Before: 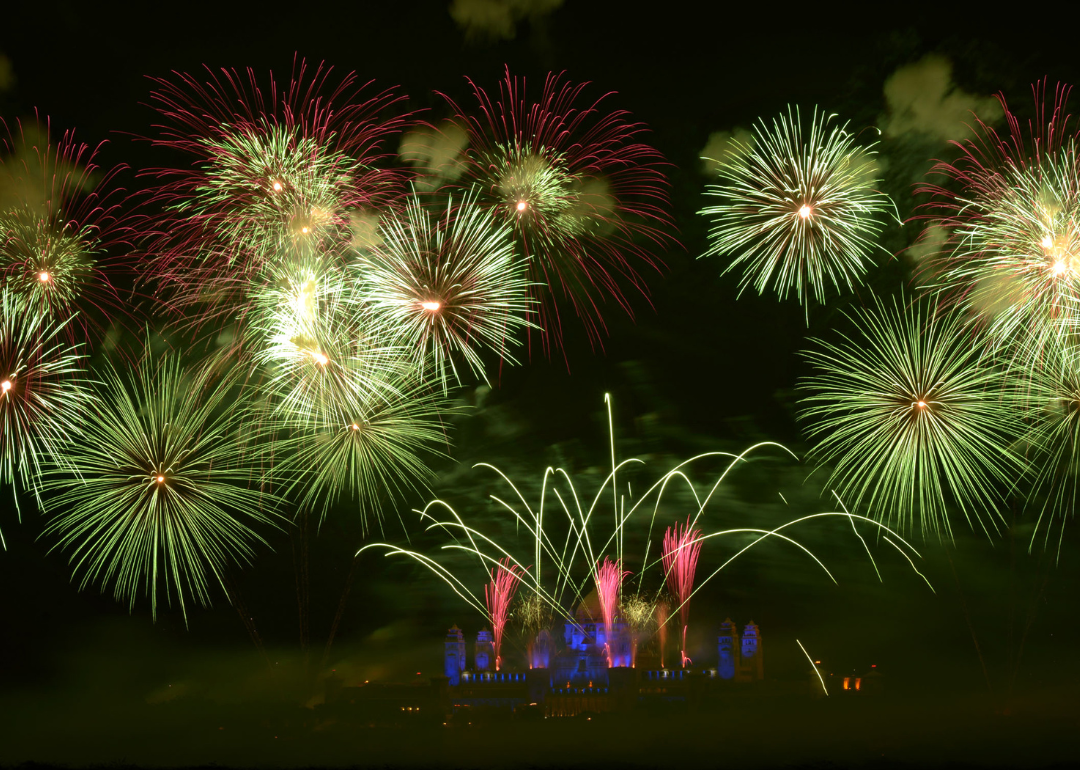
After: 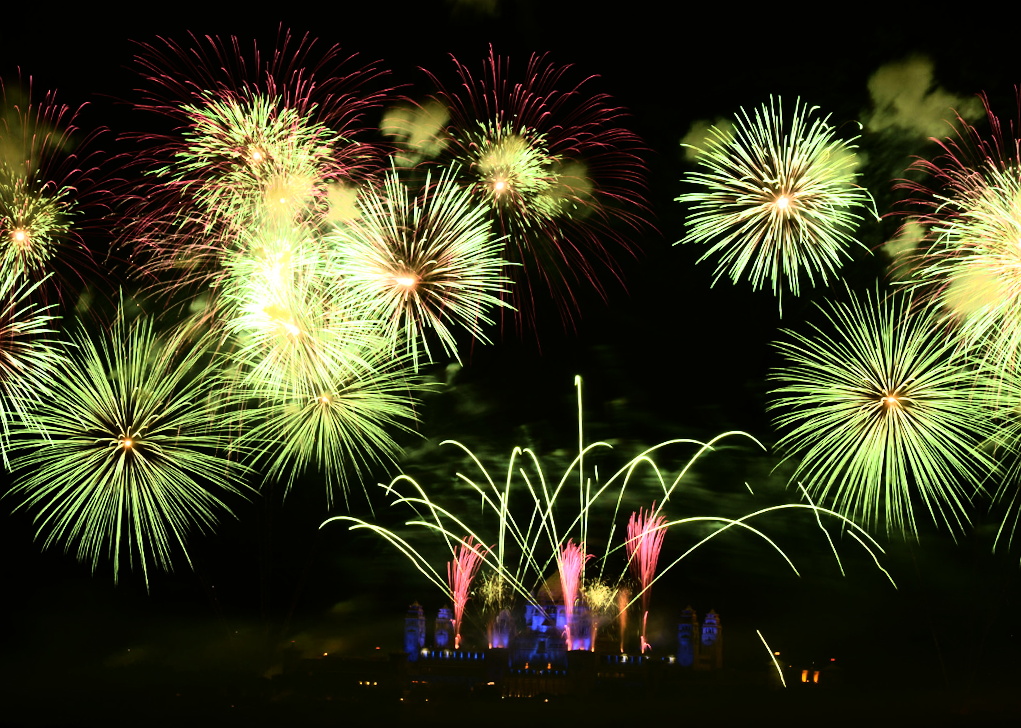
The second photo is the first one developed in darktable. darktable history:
rgb curve: curves: ch0 [(0, 0) (0.21, 0.15) (0.24, 0.21) (0.5, 0.75) (0.75, 0.96) (0.89, 0.99) (1, 1)]; ch1 [(0, 0.02) (0.21, 0.13) (0.25, 0.2) (0.5, 0.67) (0.75, 0.9) (0.89, 0.97) (1, 1)]; ch2 [(0, 0.02) (0.21, 0.13) (0.25, 0.2) (0.5, 0.67) (0.75, 0.9) (0.89, 0.97) (1, 1)], compensate middle gray true
crop and rotate: angle -2.38°
